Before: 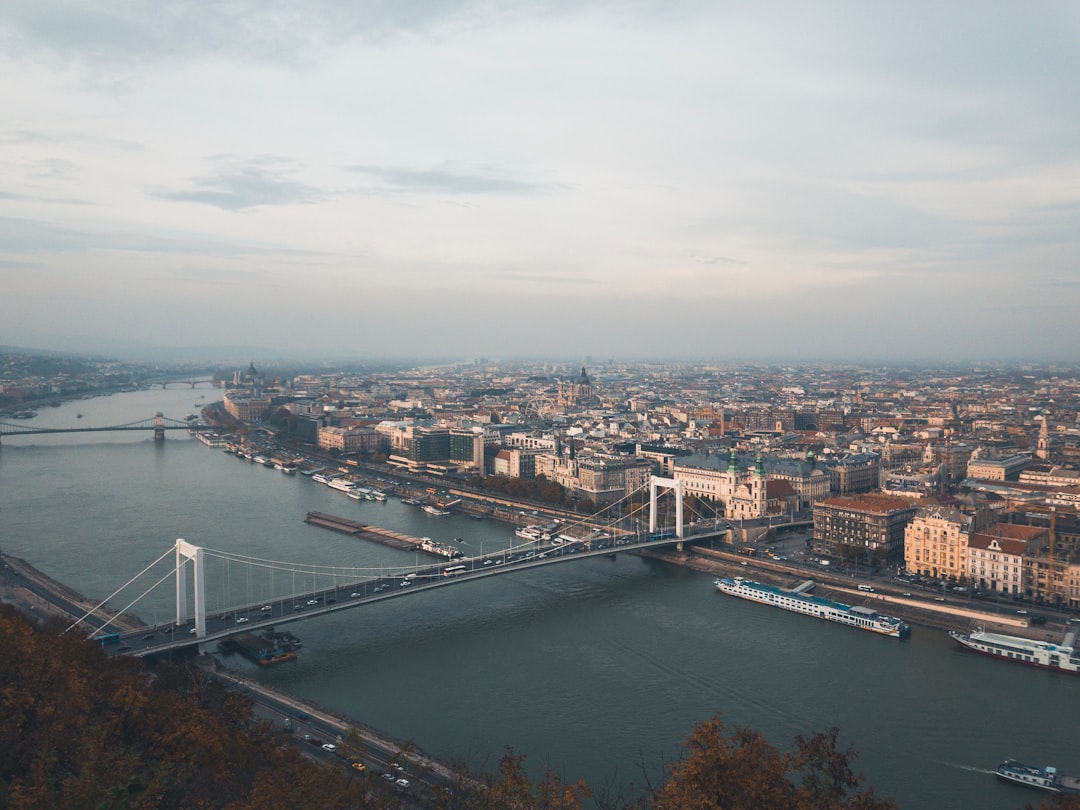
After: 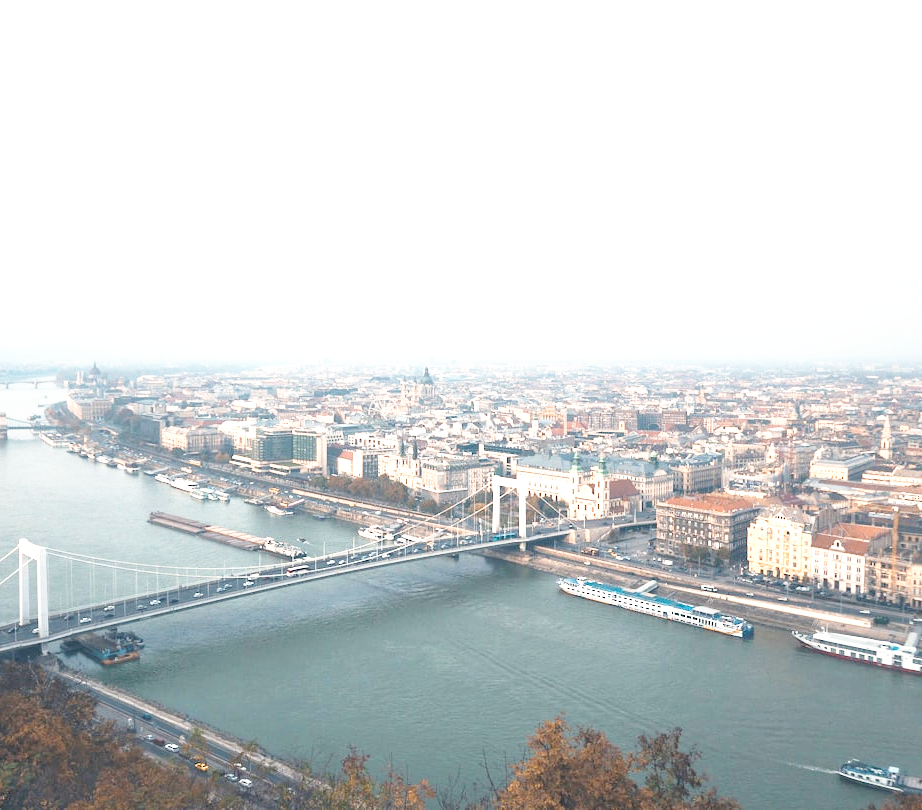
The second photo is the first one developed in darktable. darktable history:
exposure: exposure 1.223 EV, compensate highlight preservation false
crop and rotate: left 14.584%
base curve: curves: ch0 [(0, 0) (0.008, 0.007) (0.022, 0.029) (0.048, 0.089) (0.092, 0.197) (0.191, 0.399) (0.275, 0.534) (0.357, 0.65) (0.477, 0.78) (0.542, 0.833) (0.799, 0.973) (1, 1)], preserve colors none
